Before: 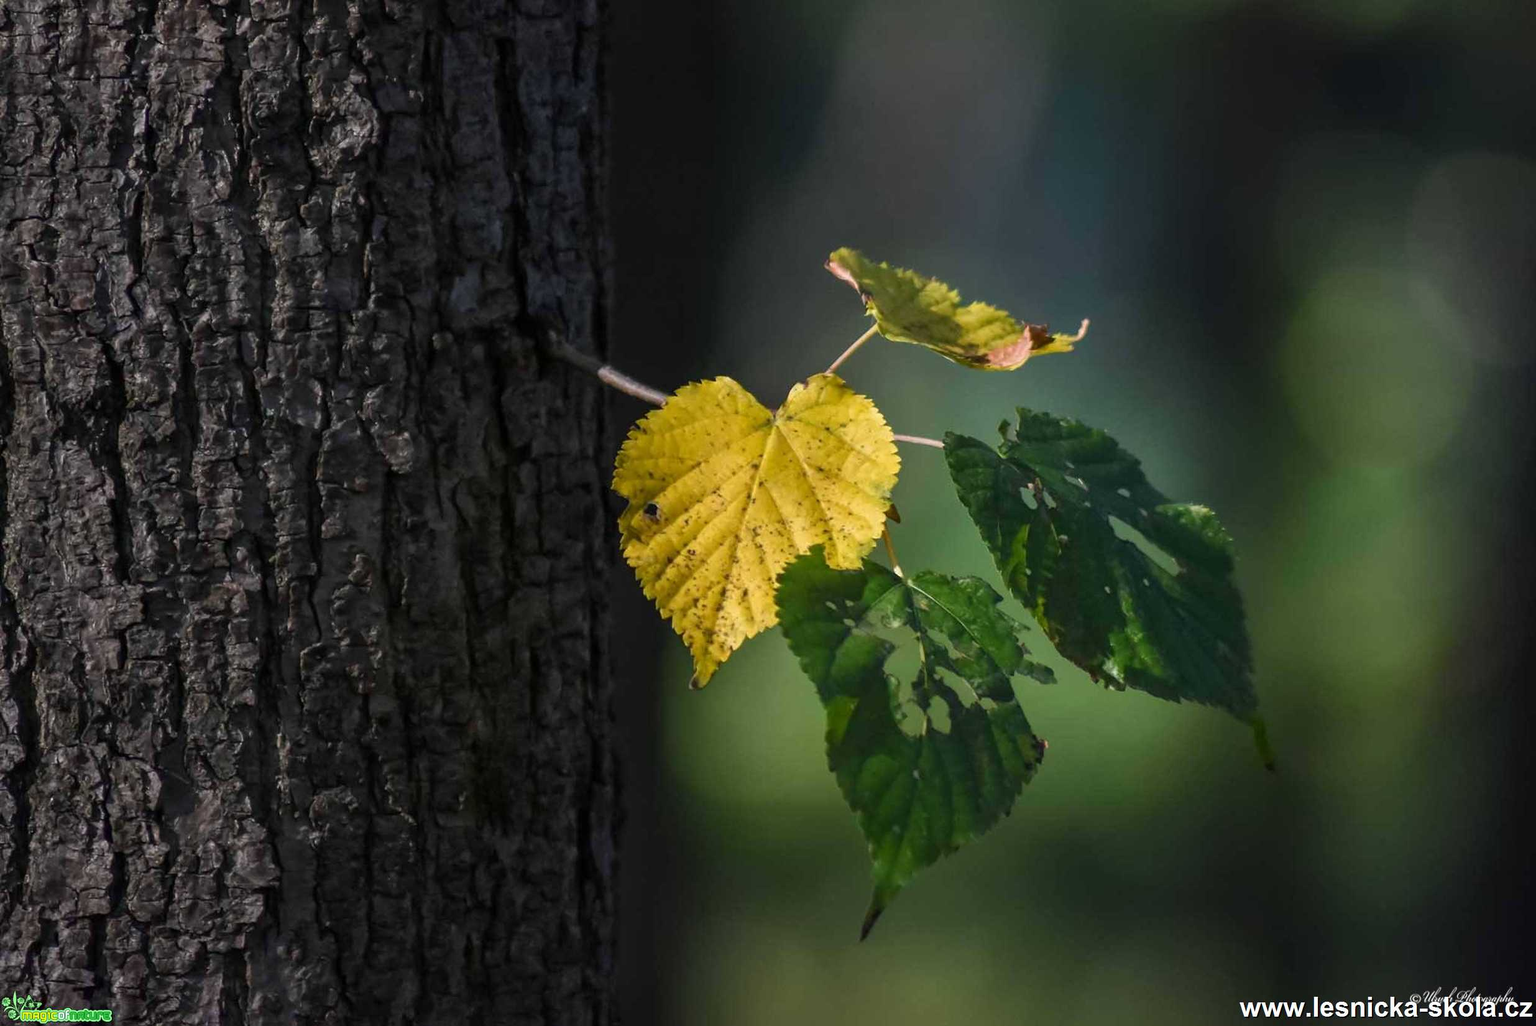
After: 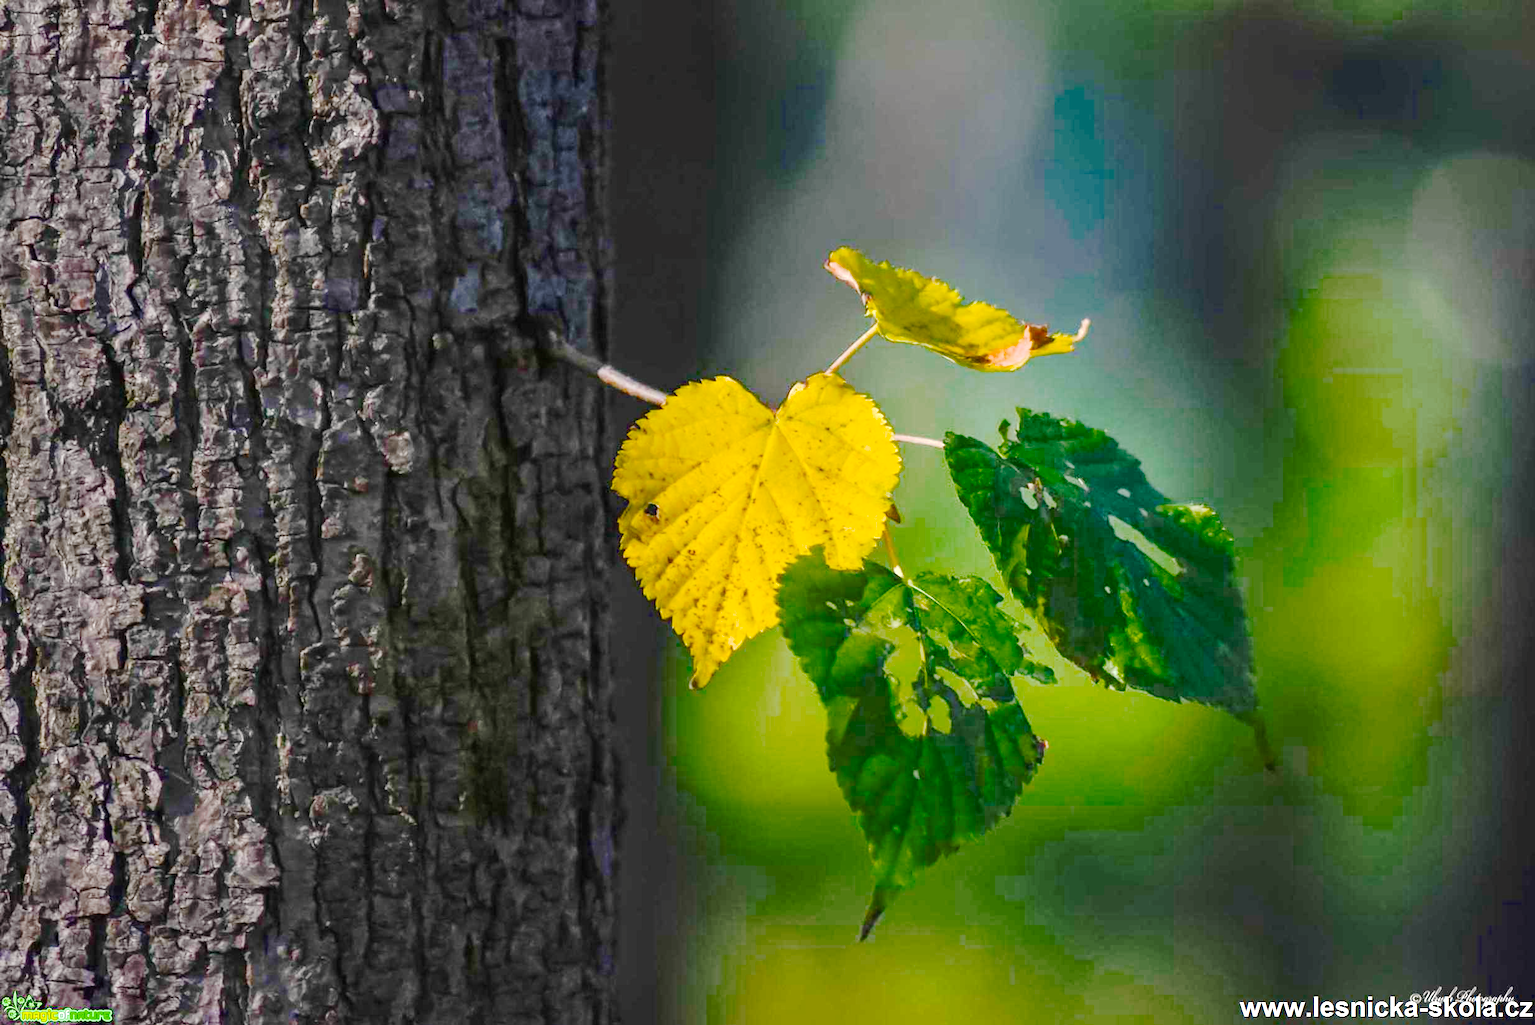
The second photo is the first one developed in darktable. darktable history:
tone curve: curves: ch0 [(0, 0) (0.003, 0.021) (0.011, 0.033) (0.025, 0.059) (0.044, 0.097) (0.069, 0.141) (0.1, 0.186) (0.136, 0.237) (0.177, 0.298) (0.224, 0.378) (0.277, 0.47) (0.335, 0.542) (0.399, 0.605) (0.468, 0.678) (0.543, 0.724) (0.623, 0.787) (0.709, 0.829) (0.801, 0.875) (0.898, 0.912) (1, 1)], preserve colors none
exposure: black level correction 0, exposure 0.7 EV, compensate highlight preservation false
color balance rgb: shadows lift › luminance -10.313%, highlights gain › chroma 1.039%, highlights gain › hue 60.12°, perceptual saturation grading › global saturation 28.436%, perceptual saturation grading › mid-tones 12.408%, perceptual saturation grading › shadows 9.63%, global vibrance 16.754%, saturation formula JzAzBz (2021)
